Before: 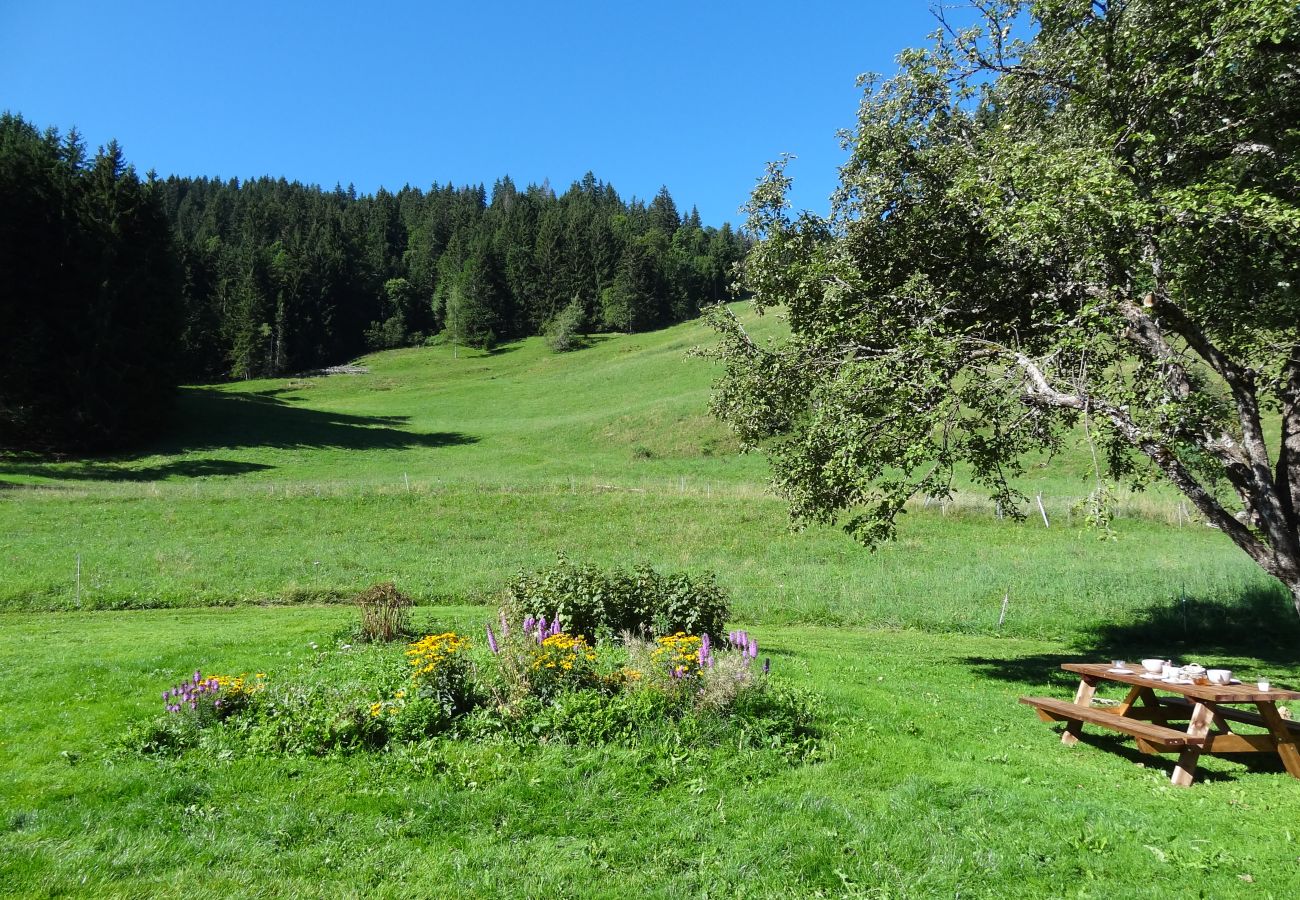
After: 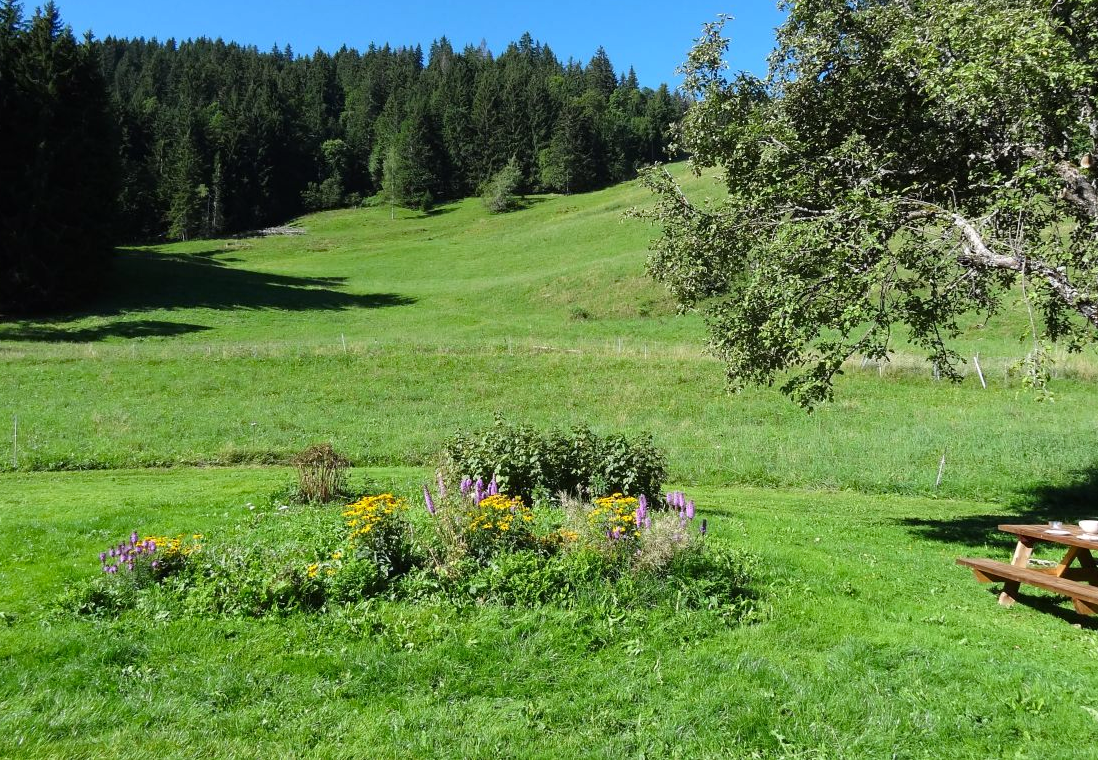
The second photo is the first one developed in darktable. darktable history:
haze removal: compatibility mode true, adaptive false
crop and rotate: left 4.848%, top 15.467%, right 10.66%
